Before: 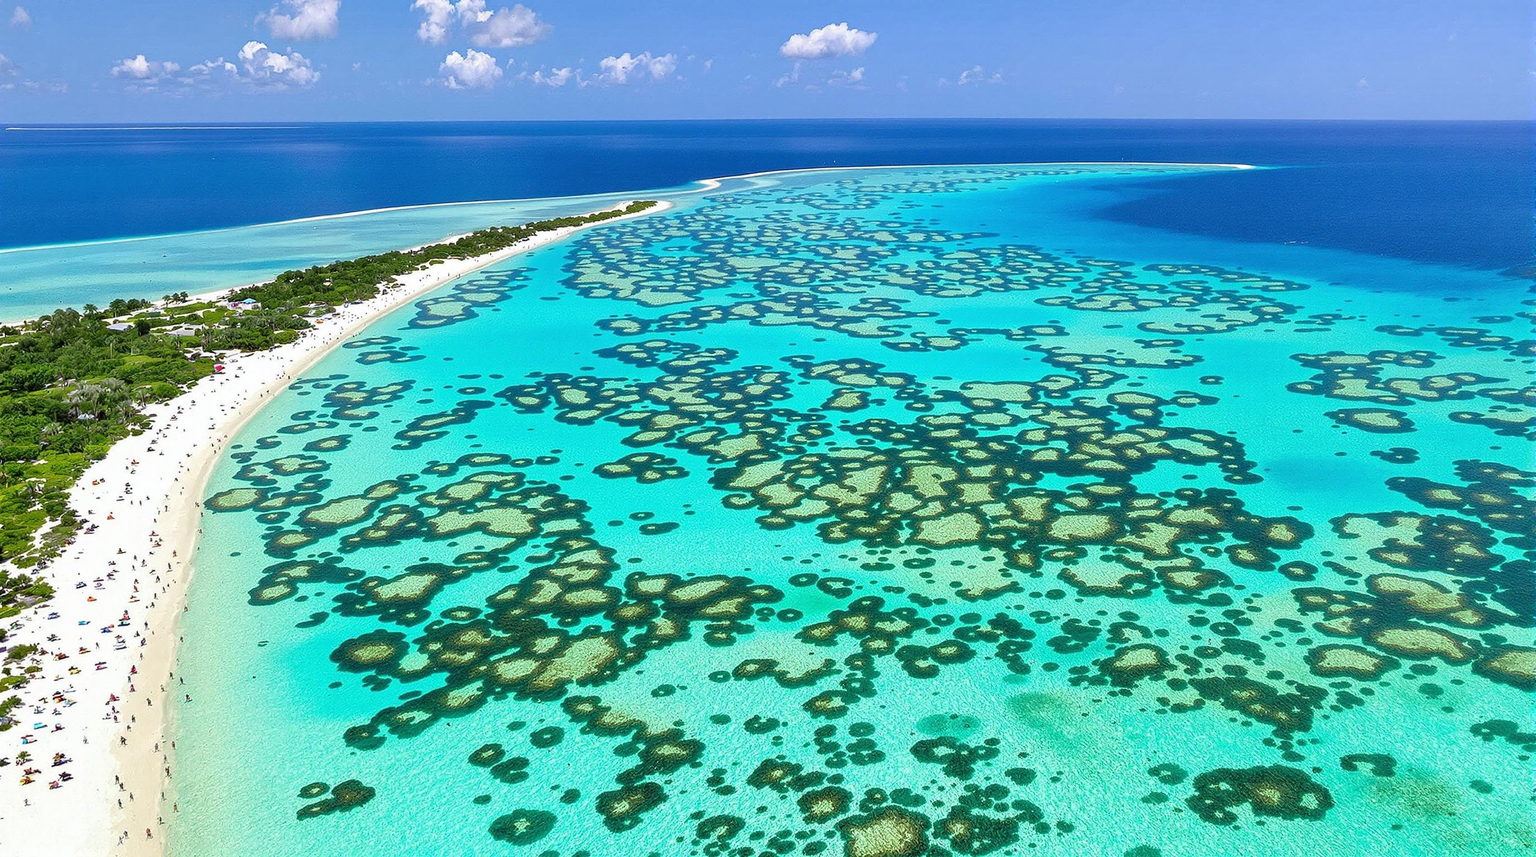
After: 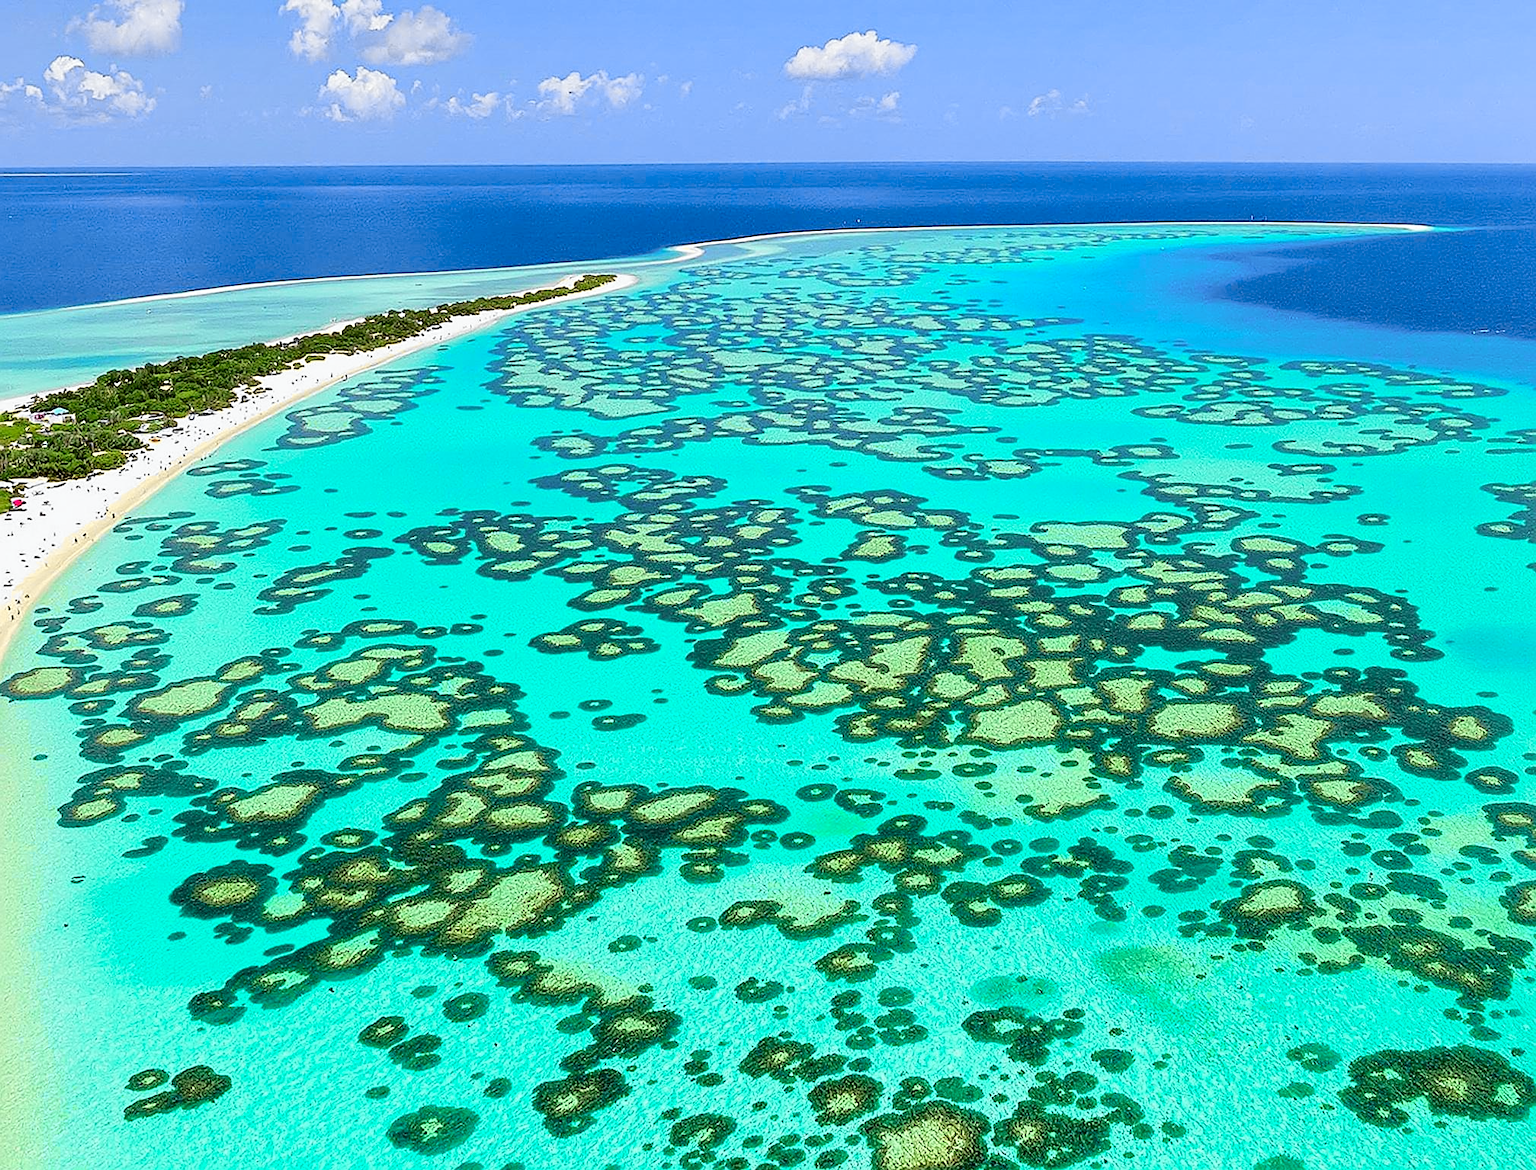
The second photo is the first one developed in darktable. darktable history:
sharpen: on, module defaults
tone curve: curves: ch0 [(0, 0) (0.071, 0.047) (0.266, 0.26) (0.483, 0.554) (0.753, 0.811) (1, 0.983)]; ch1 [(0, 0) (0.346, 0.307) (0.408, 0.387) (0.463, 0.465) (0.482, 0.493) (0.502, 0.499) (0.517, 0.502) (0.55, 0.548) (0.597, 0.61) (0.651, 0.698) (1, 1)]; ch2 [(0, 0) (0.346, 0.34) (0.434, 0.46) (0.485, 0.494) (0.5, 0.498) (0.517, 0.506) (0.526, 0.545) (0.583, 0.61) (0.625, 0.659) (1, 1)], color space Lab, independent channels, preserve colors none
crop: left 13.443%, right 13.31%
